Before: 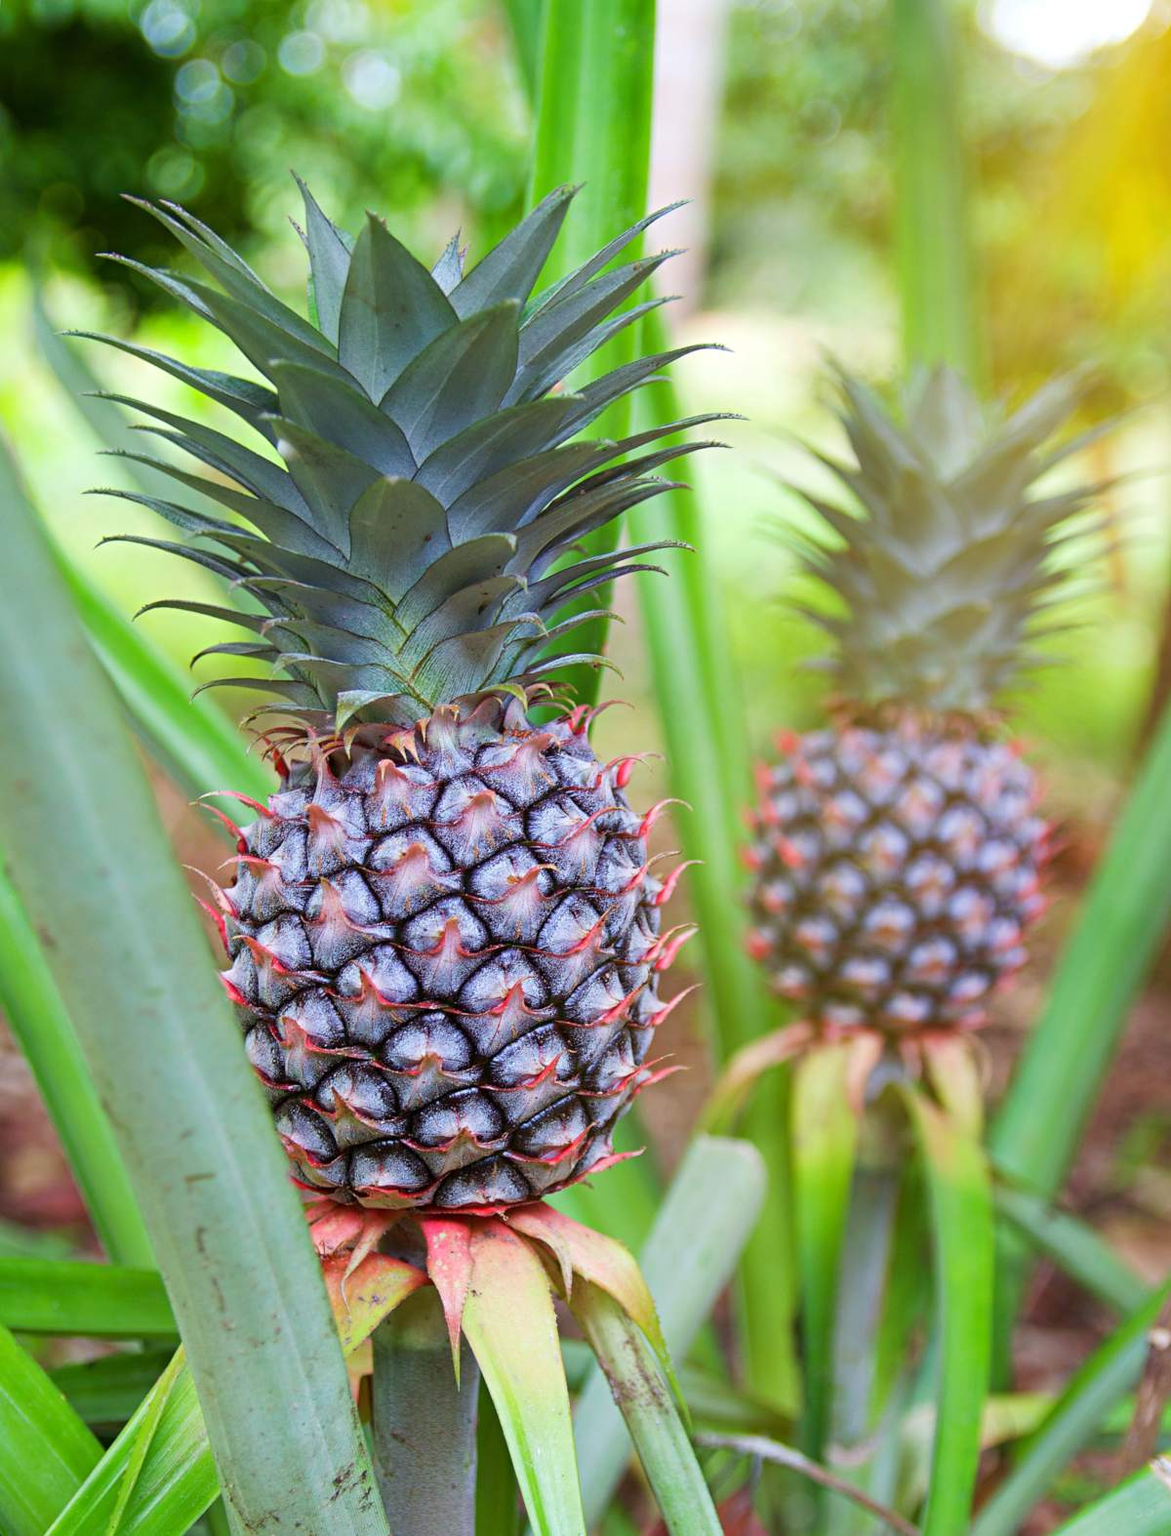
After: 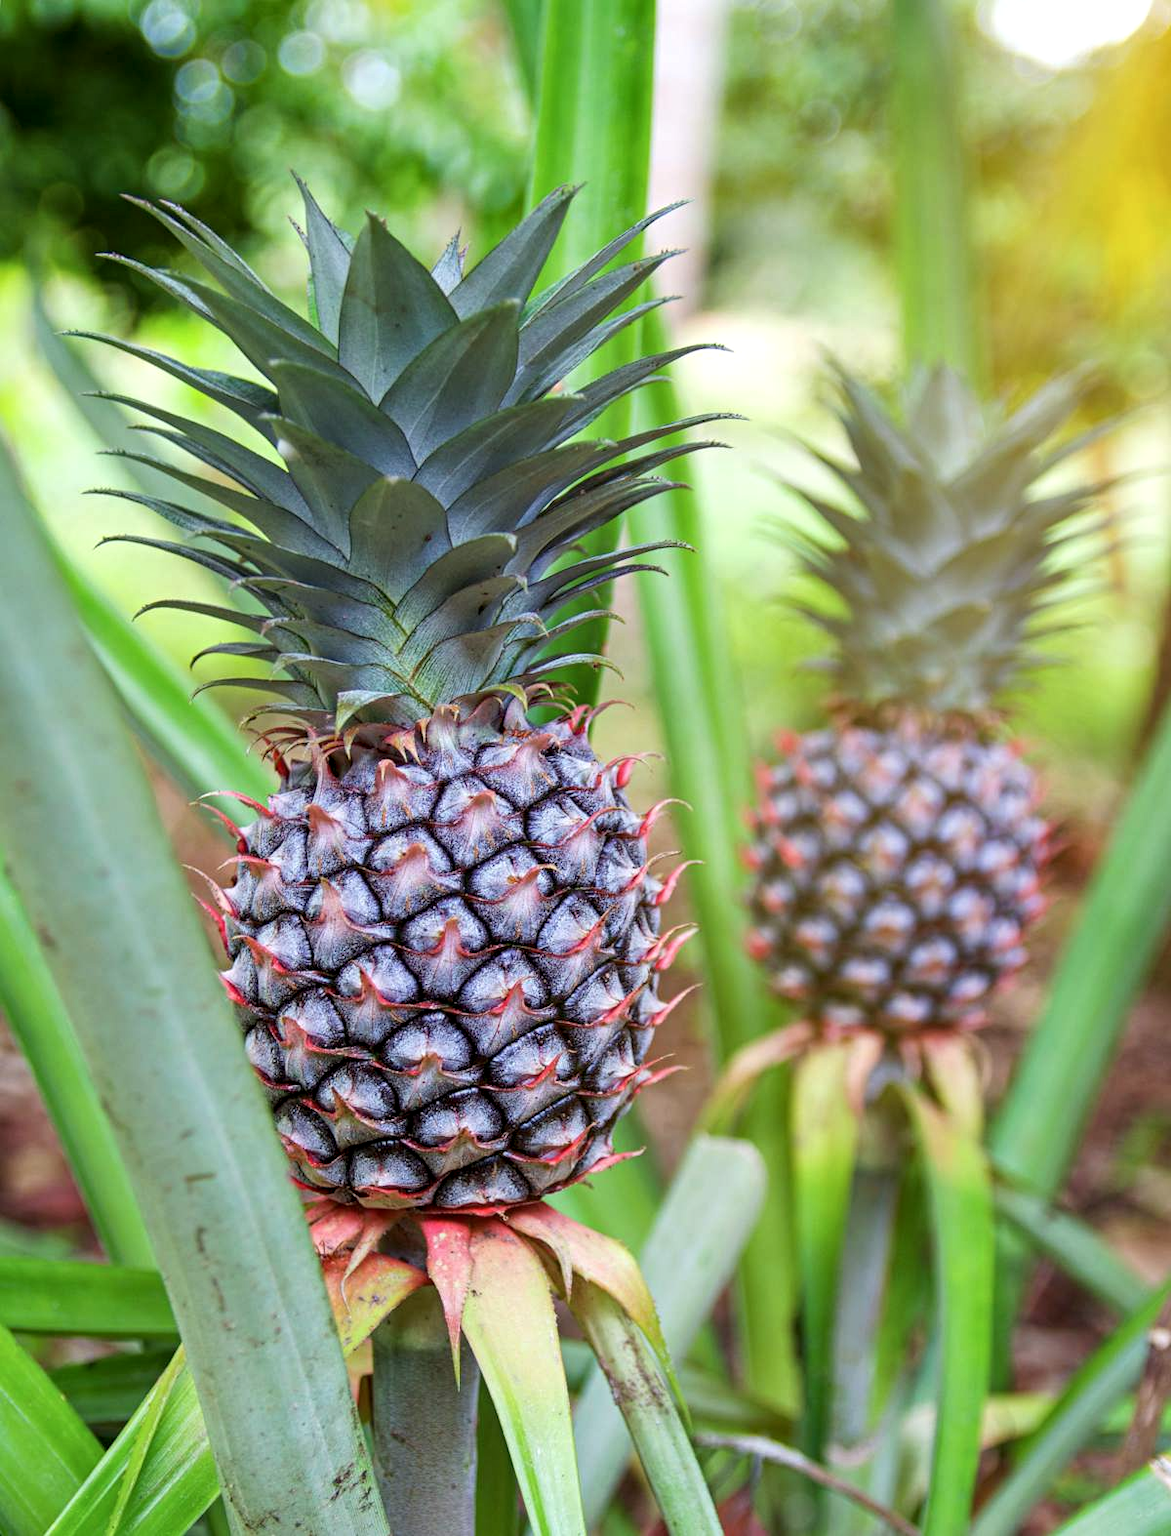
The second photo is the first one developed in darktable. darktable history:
local contrast: on, module defaults
contrast brightness saturation: saturation -0.058
contrast equalizer: octaves 7, y [[0.439, 0.44, 0.442, 0.457, 0.493, 0.498], [0.5 ×6], [0.5 ×6], [0 ×6], [0 ×6]], mix -0.215
